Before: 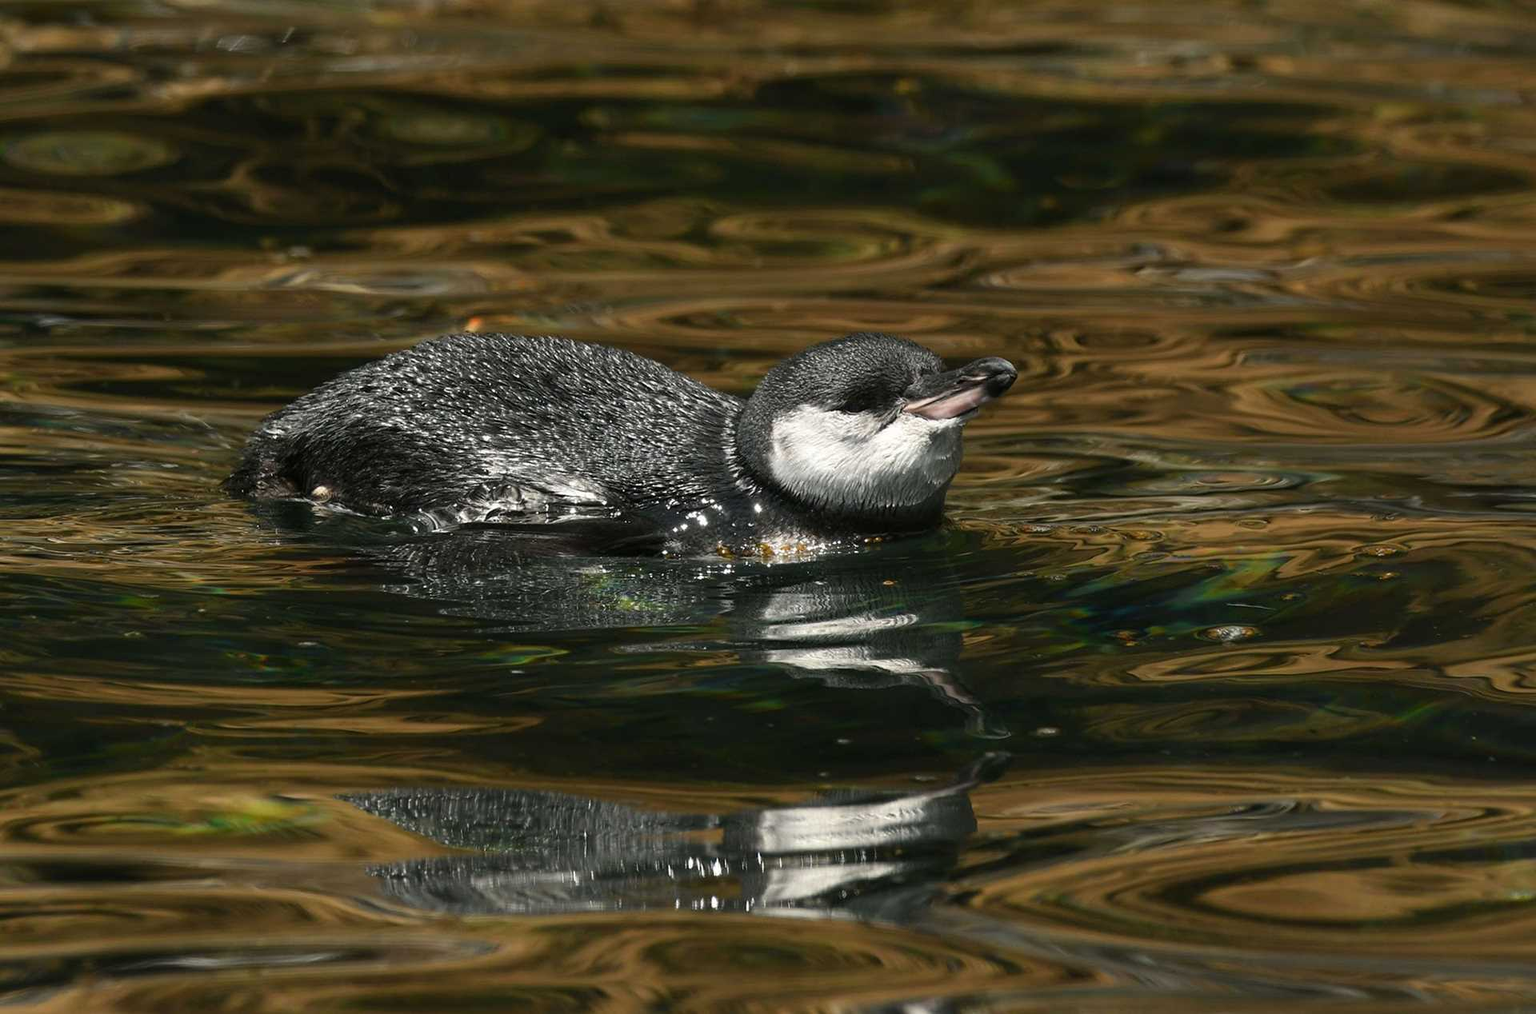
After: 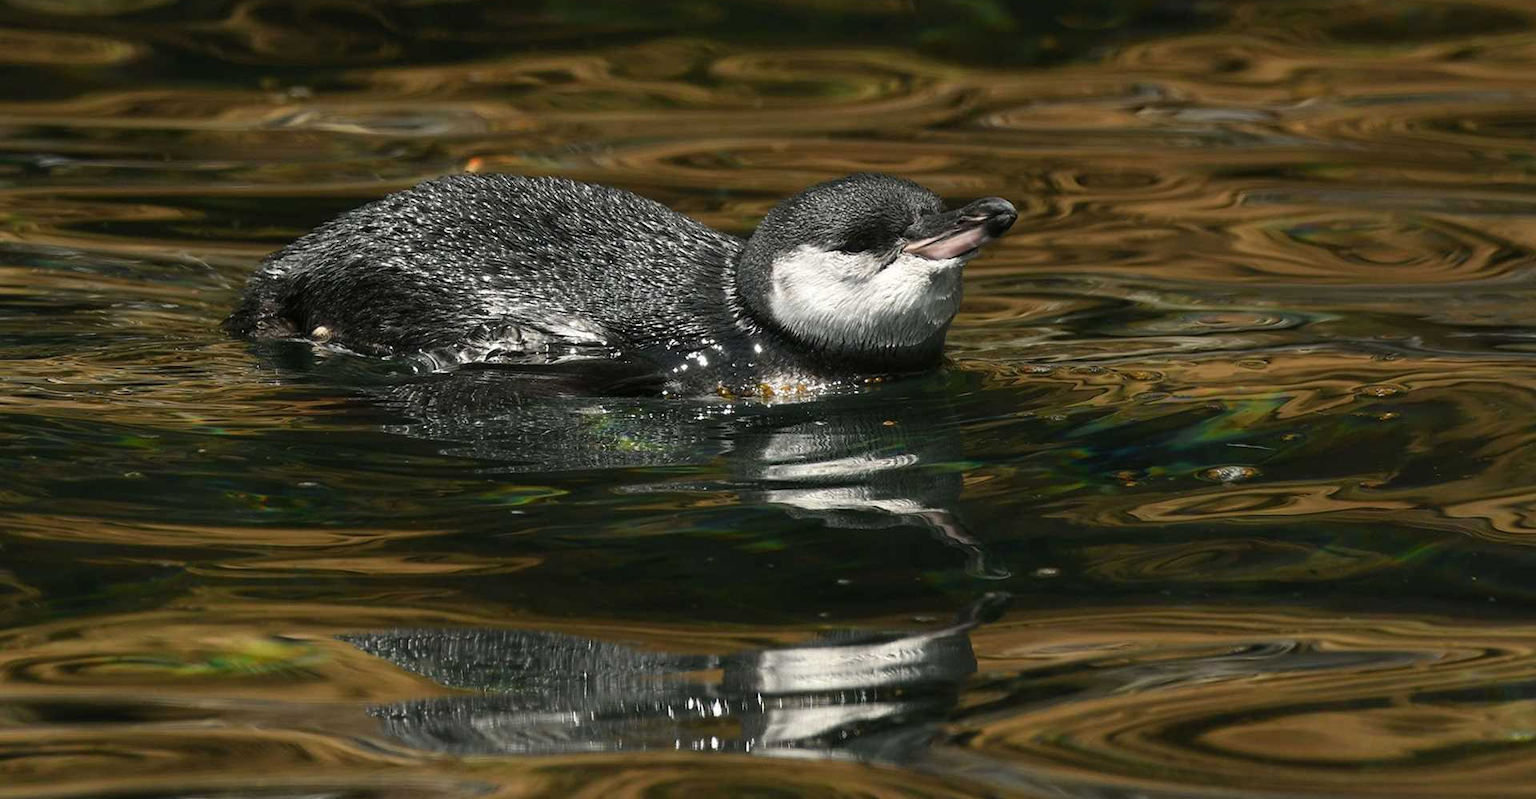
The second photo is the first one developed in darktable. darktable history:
crop and rotate: top 15.803%, bottom 5.385%
